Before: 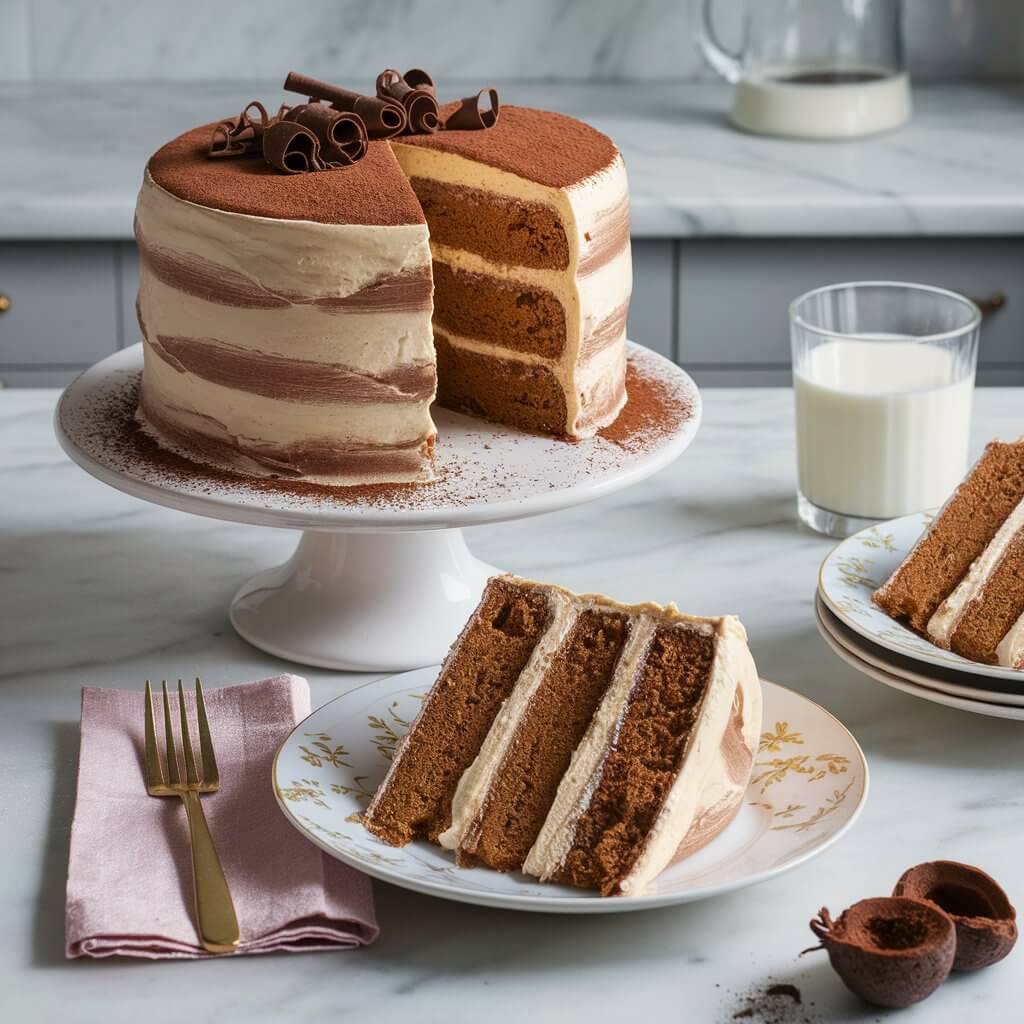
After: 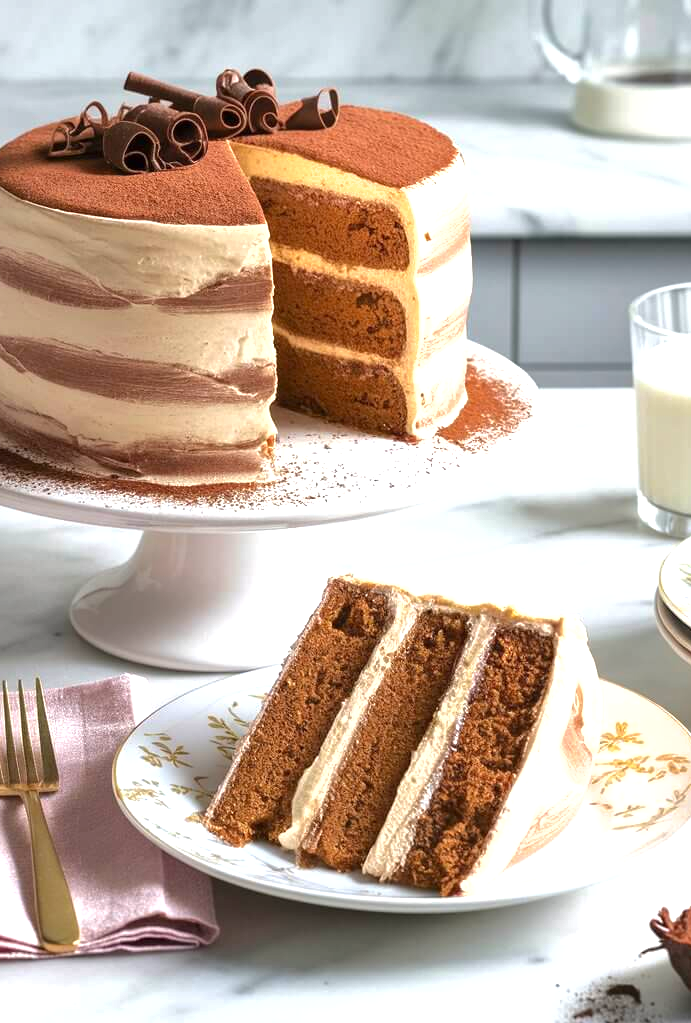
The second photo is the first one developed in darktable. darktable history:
exposure: exposure 1 EV, compensate highlight preservation false
shadows and highlights: shadows 9.72, white point adjustment 0.836, highlights -39.09
crop and rotate: left 15.679%, right 16.84%
